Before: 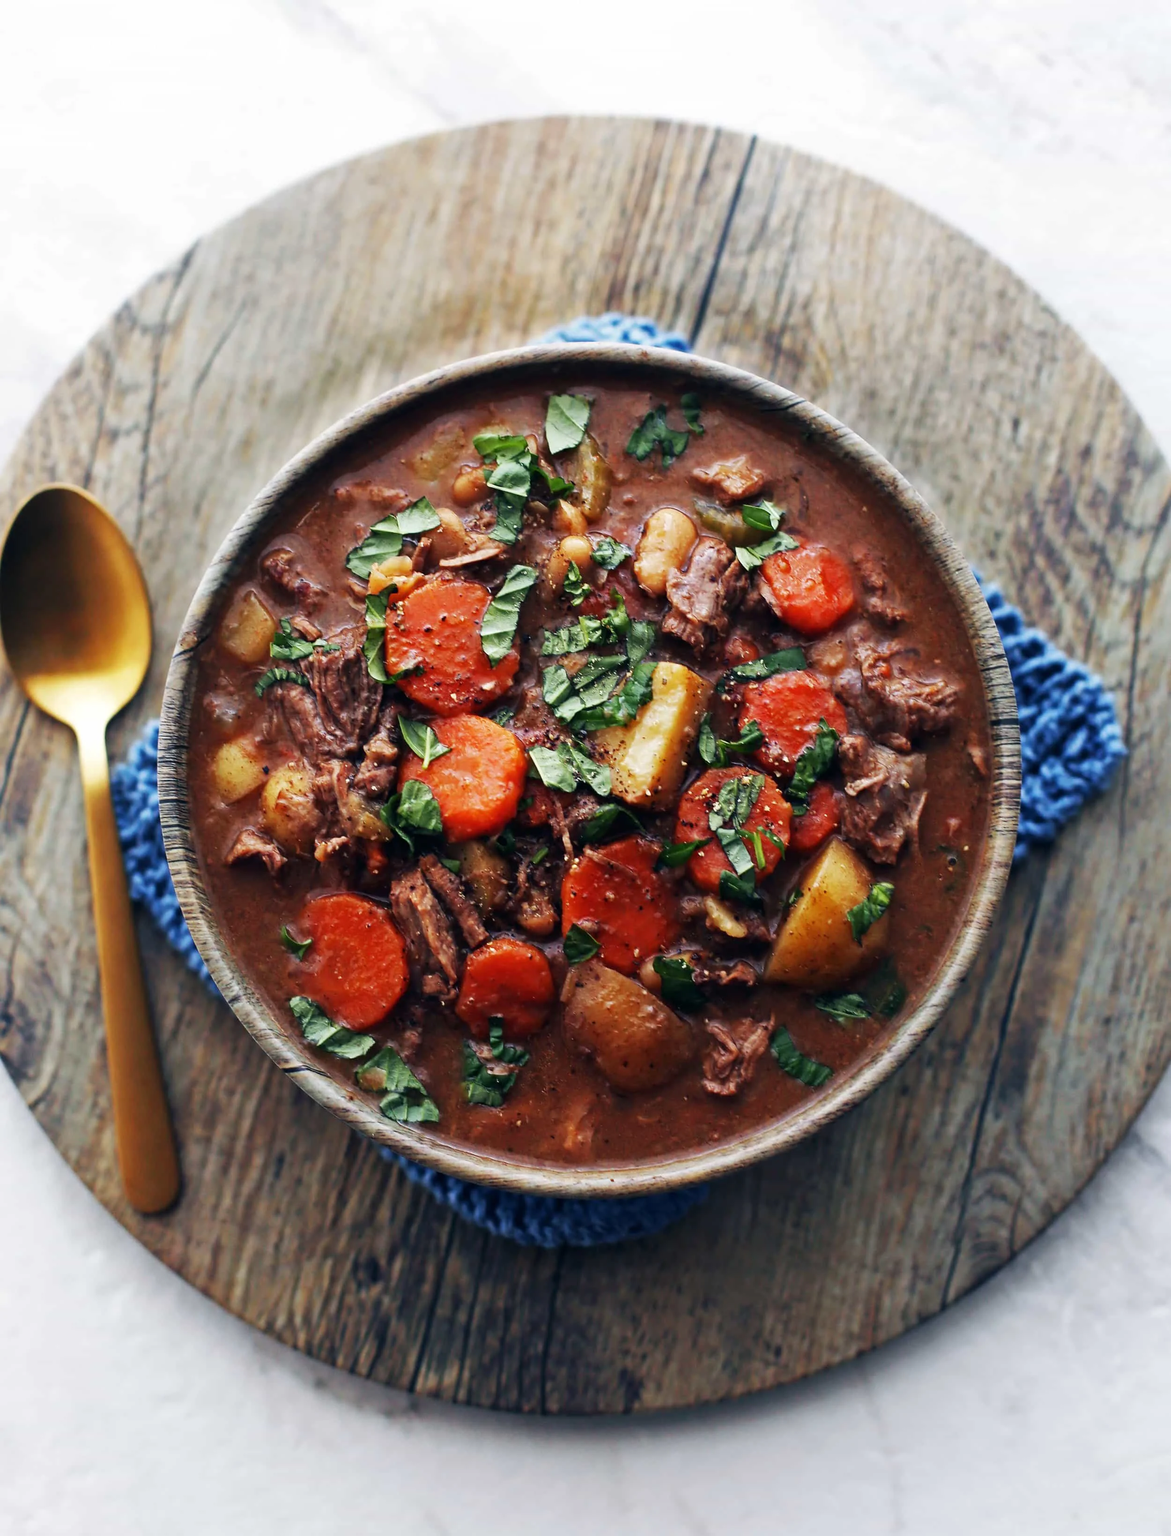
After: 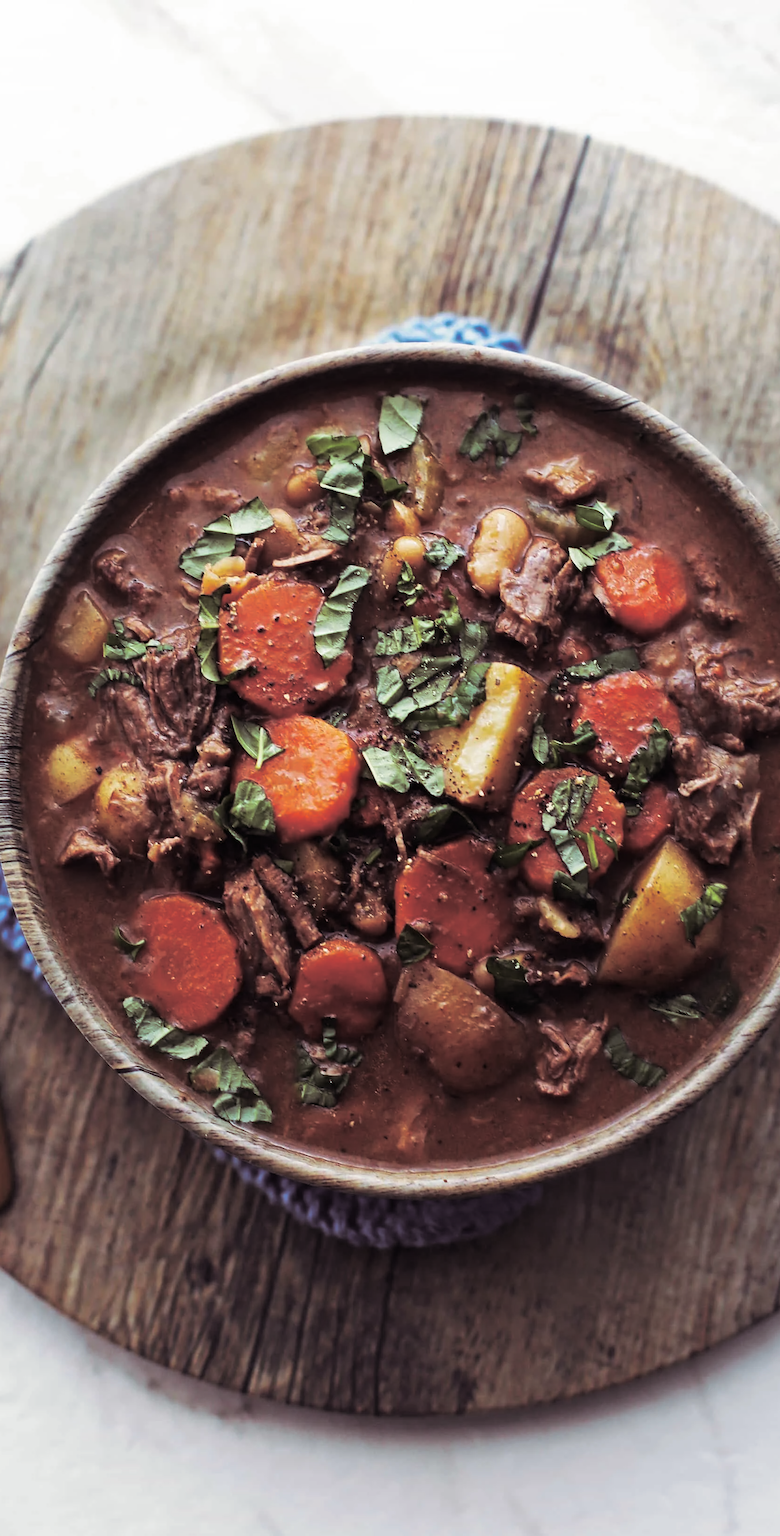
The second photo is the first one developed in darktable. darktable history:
split-toning: shadows › saturation 0.24, highlights › hue 54°, highlights › saturation 0.24
crop and rotate: left 14.292%, right 19.041%
